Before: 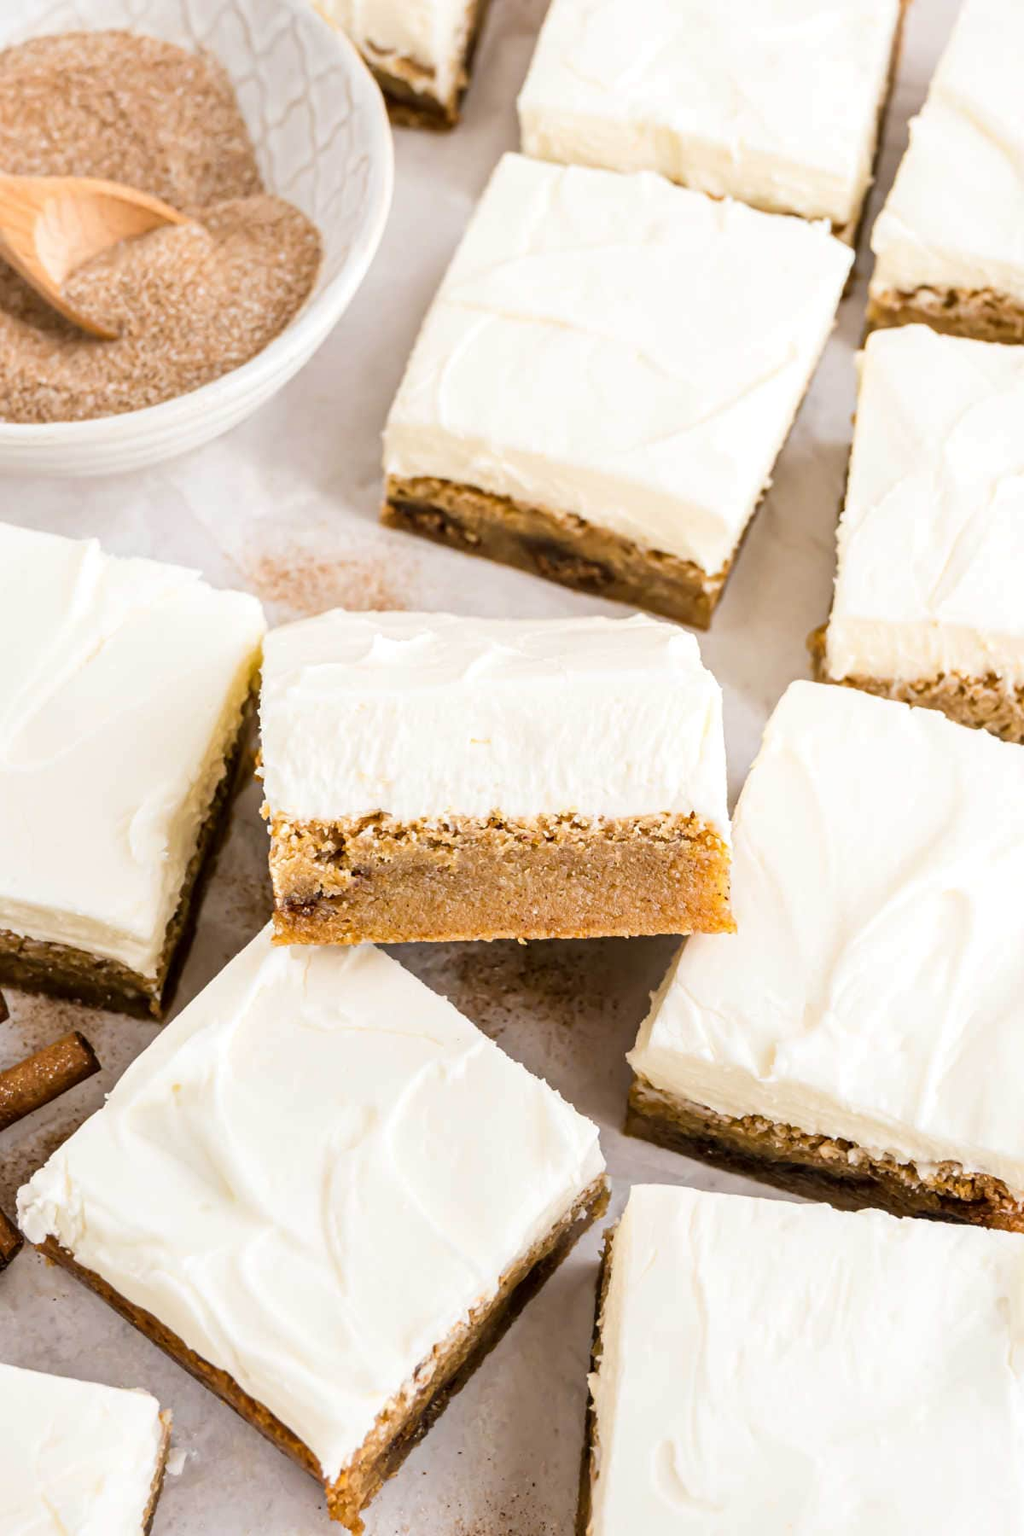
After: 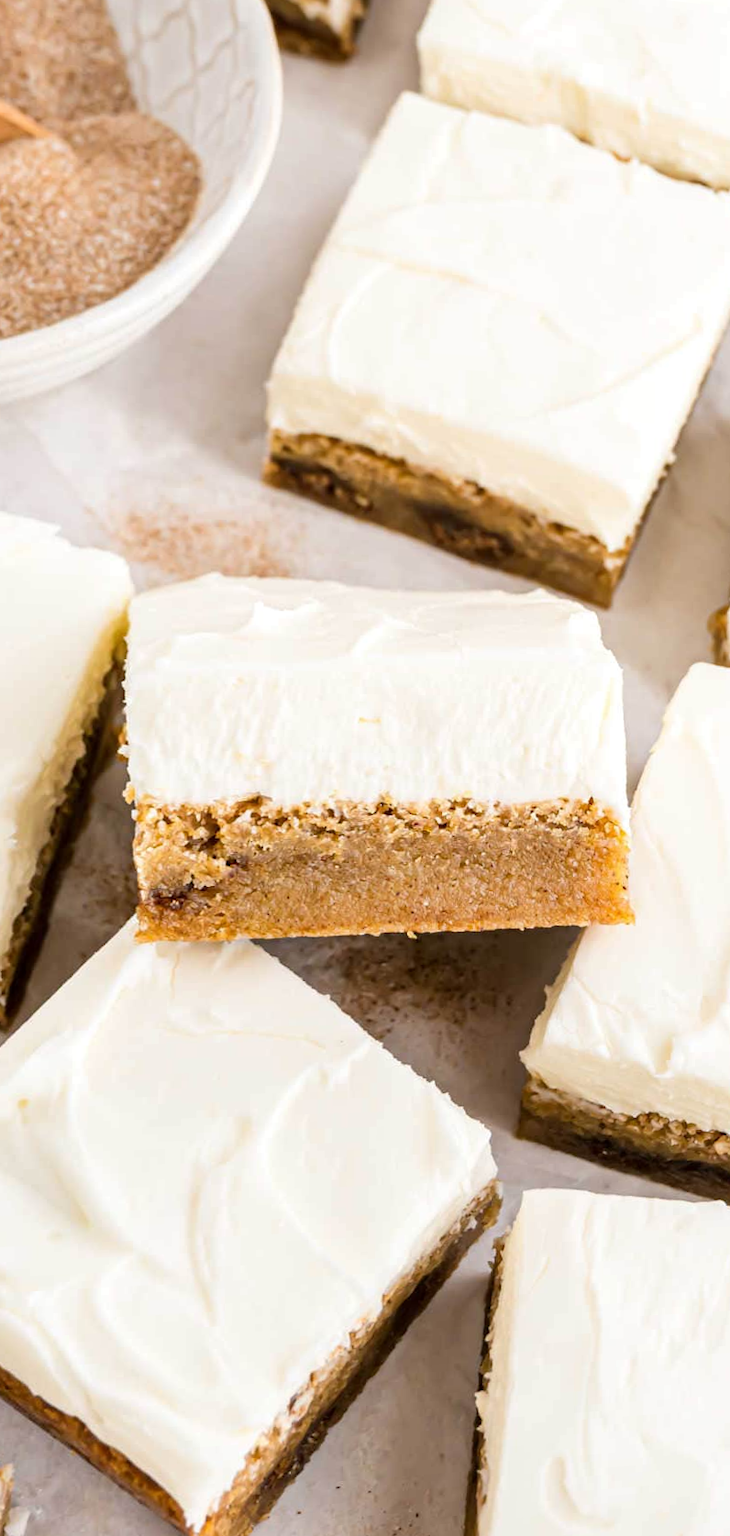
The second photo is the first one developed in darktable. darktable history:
rotate and perspective: rotation 0.679°, lens shift (horizontal) 0.136, crop left 0.009, crop right 0.991, crop top 0.078, crop bottom 0.95
crop: left 16.899%, right 16.556%
